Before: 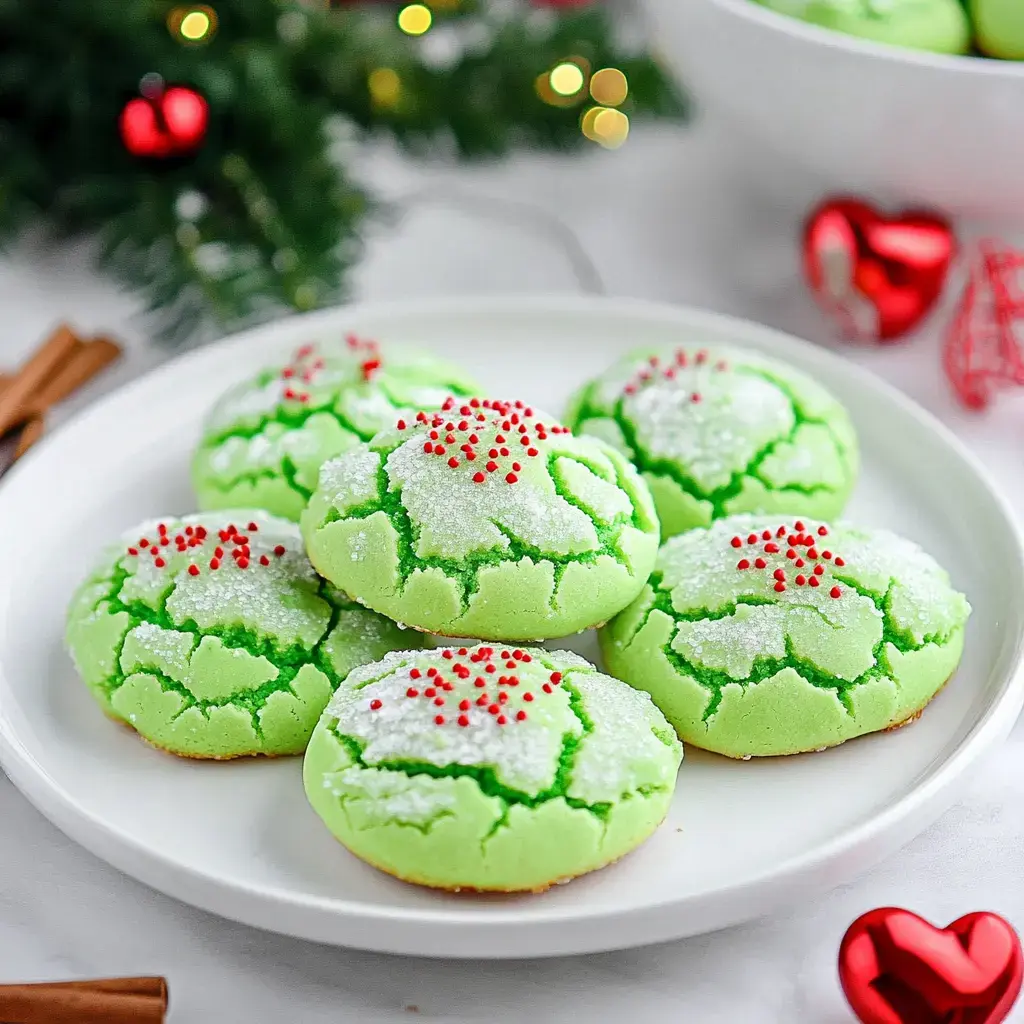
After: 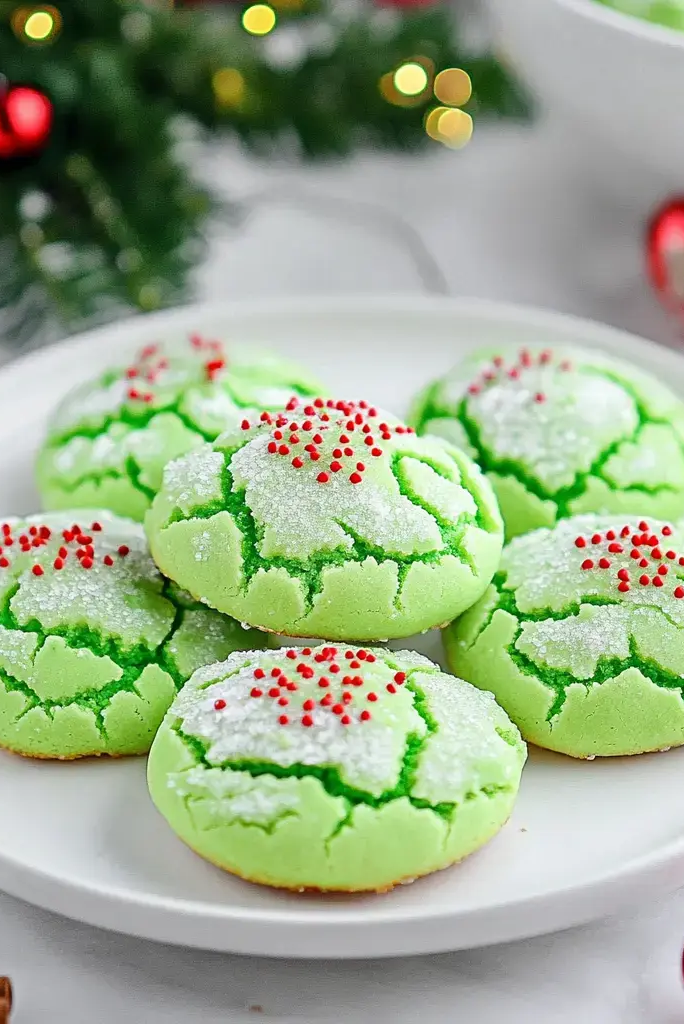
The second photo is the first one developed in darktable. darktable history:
crop and rotate: left 15.284%, right 17.851%
